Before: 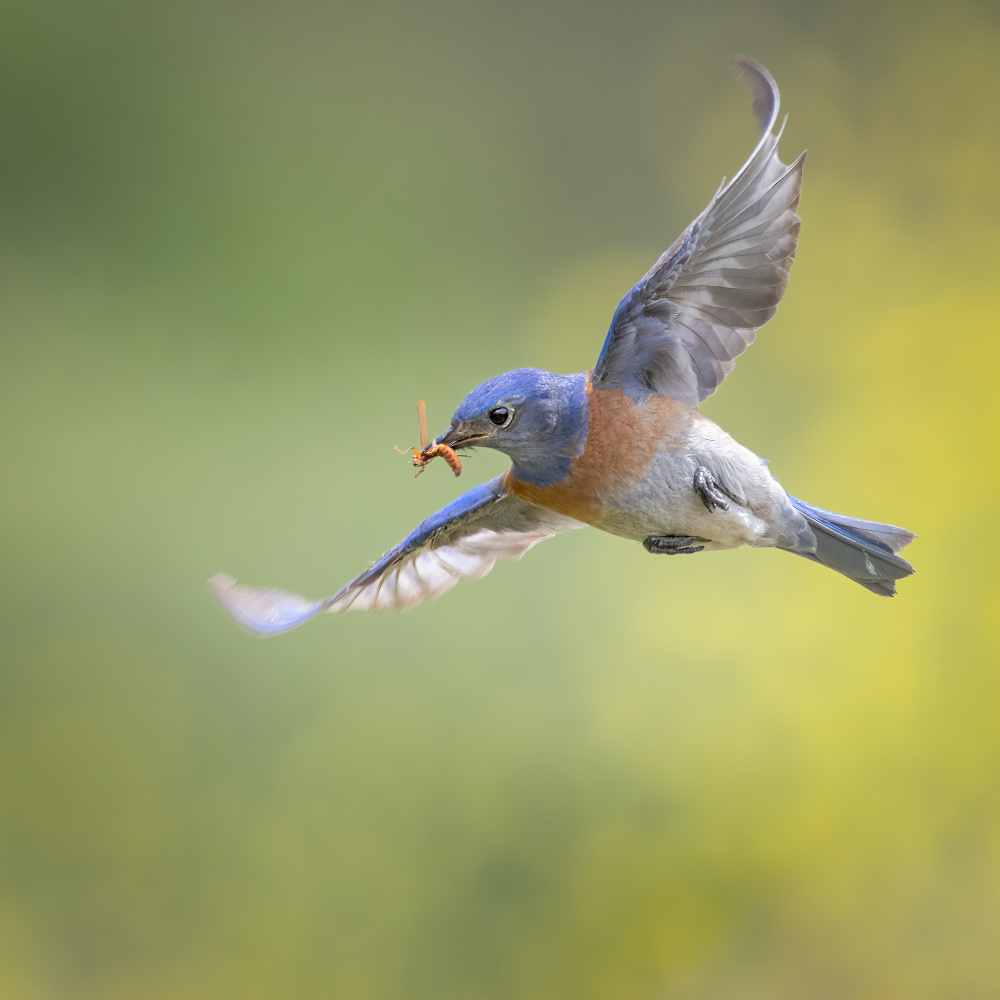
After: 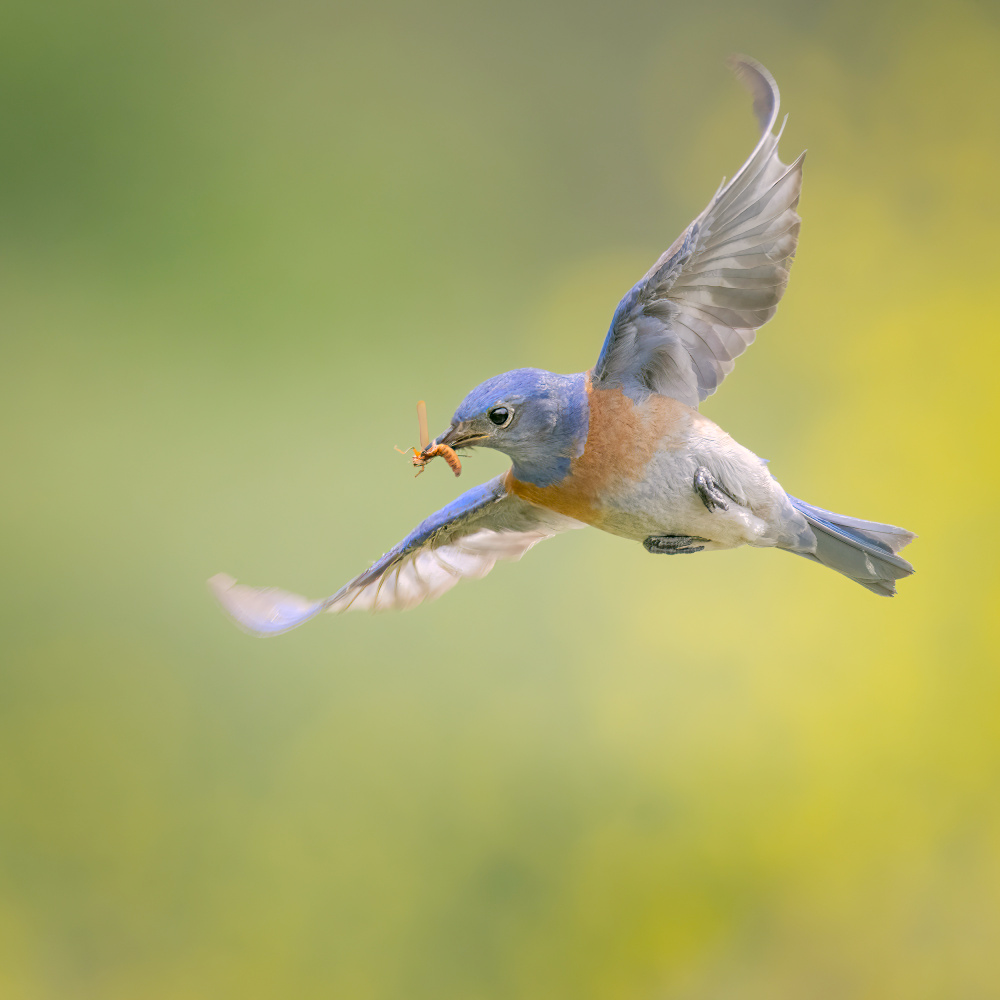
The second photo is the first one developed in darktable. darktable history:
color correction: highlights a* 4.2, highlights b* 4.95, shadows a* -7.12, shadows b* 4.81
contrast brightness saturation: contrast 0.026, brightness 0.064, saturation 0.13
base curve: curves: ch0 [(0, 0) (0.235, 0.266) (0.503, 0.496) (0.786, 0.72) (1, 1)], preserve colors none
